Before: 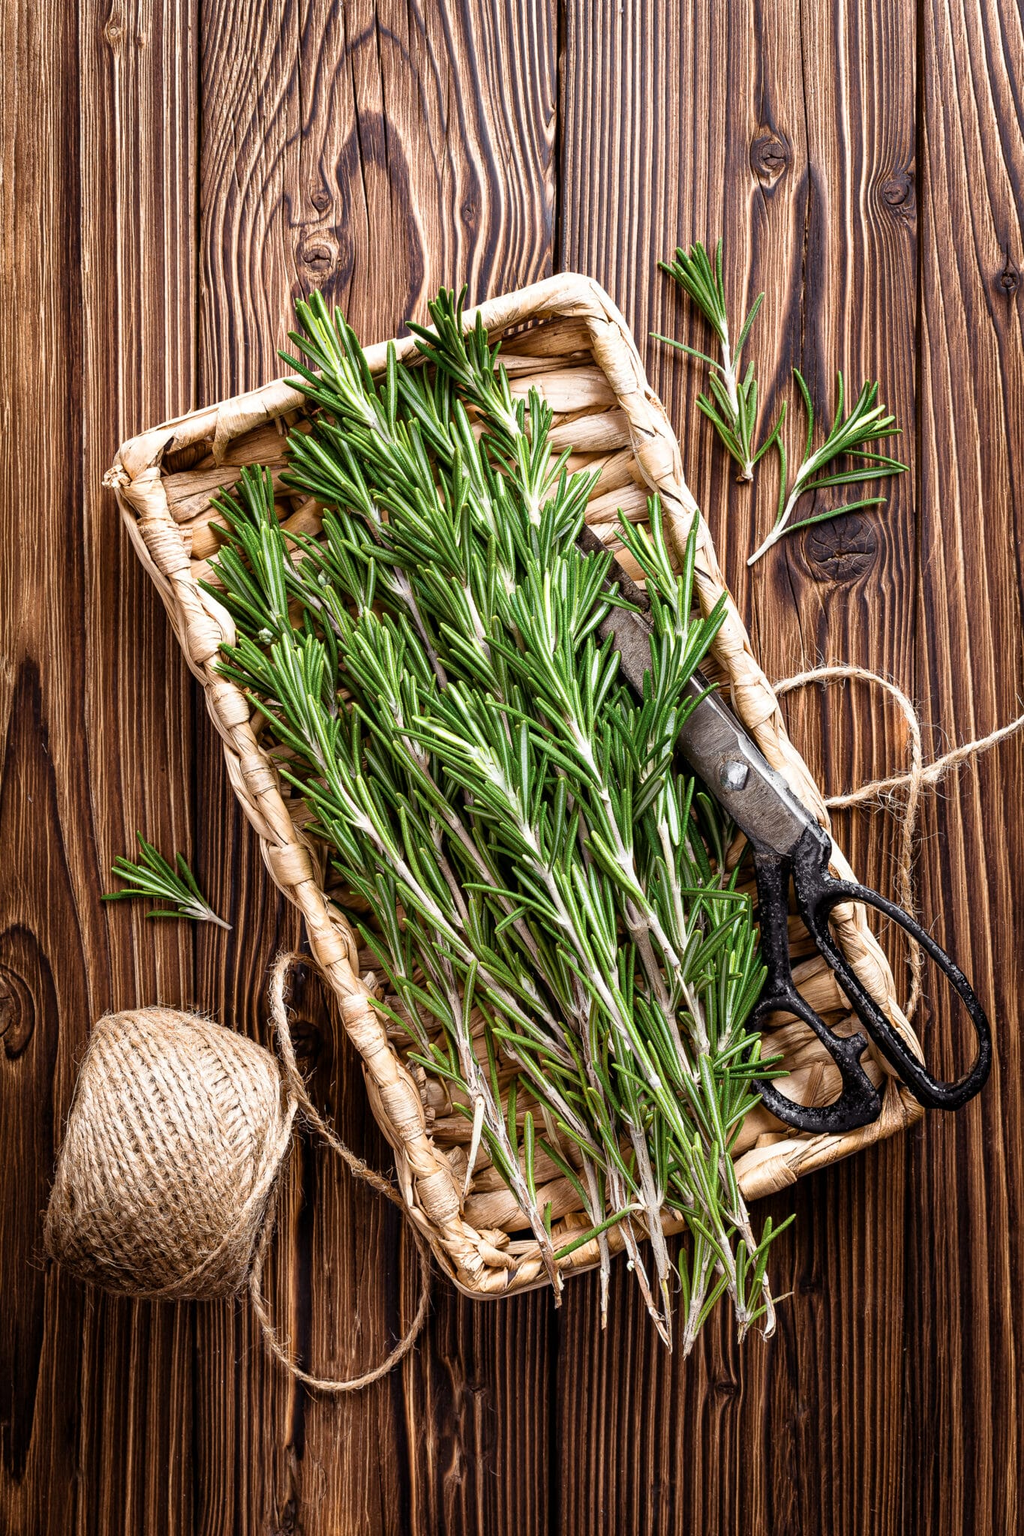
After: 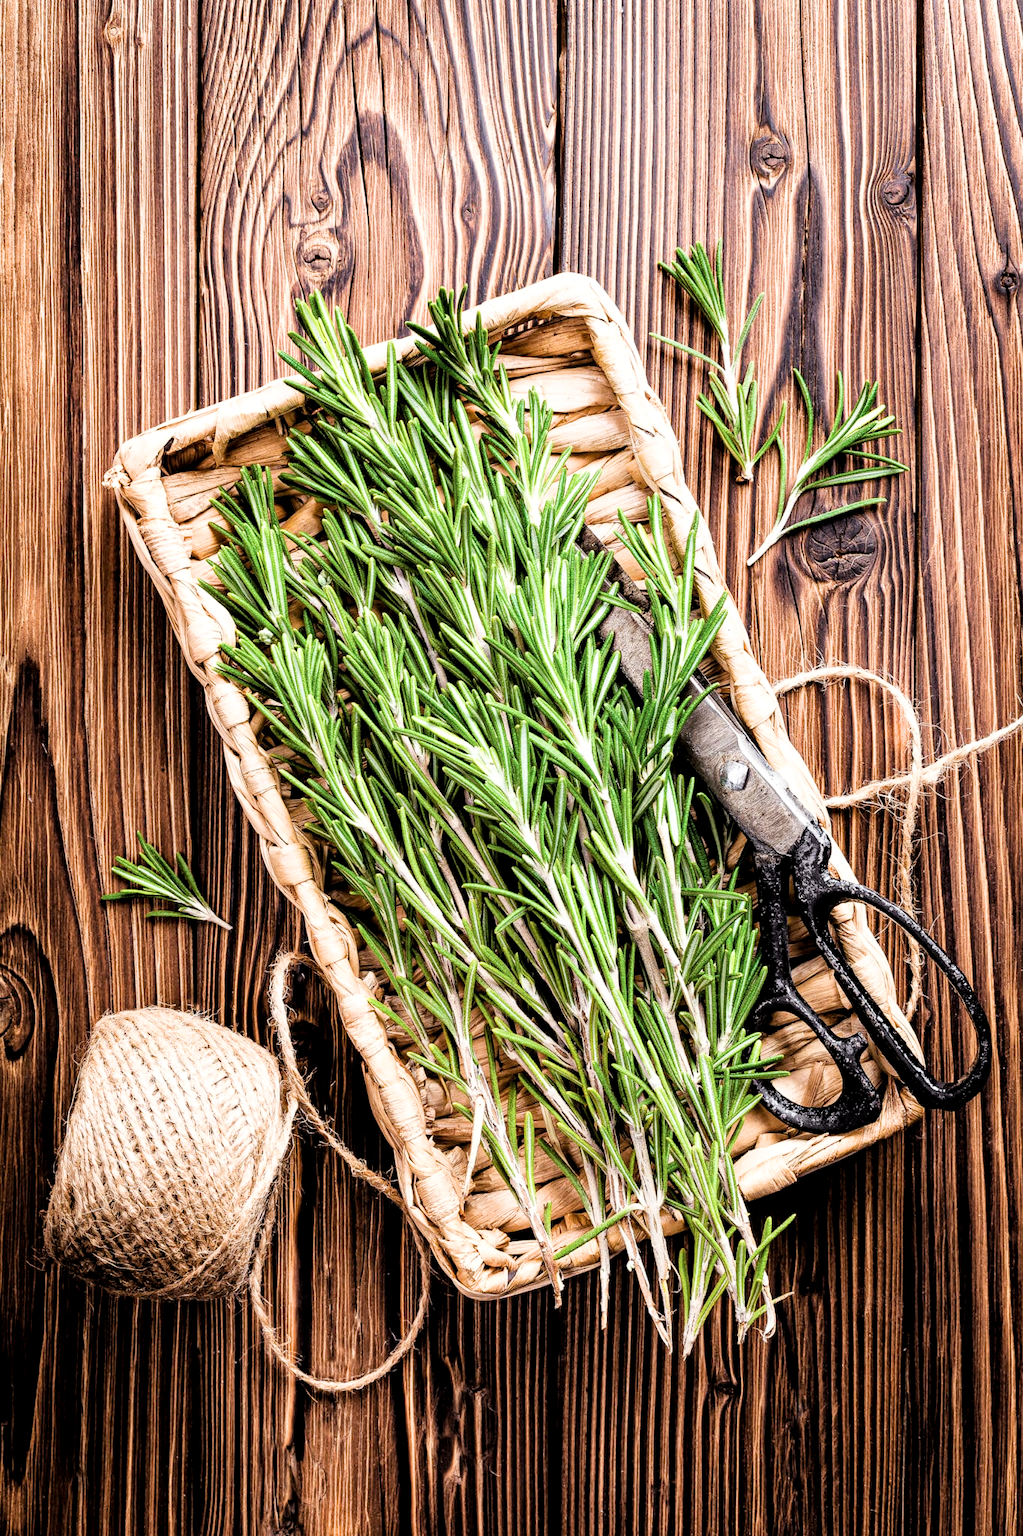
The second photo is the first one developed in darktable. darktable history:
filmic rgb: black relative exposure -5 EV, hardness 2.88, contrast 1.3, highlights saturation mix -10%
exposure: exposure 1.137 EV, compensate highlight preservation false
local contrast: highlights 100%, shadows 100%, detail 120%, midtone range 0.2
